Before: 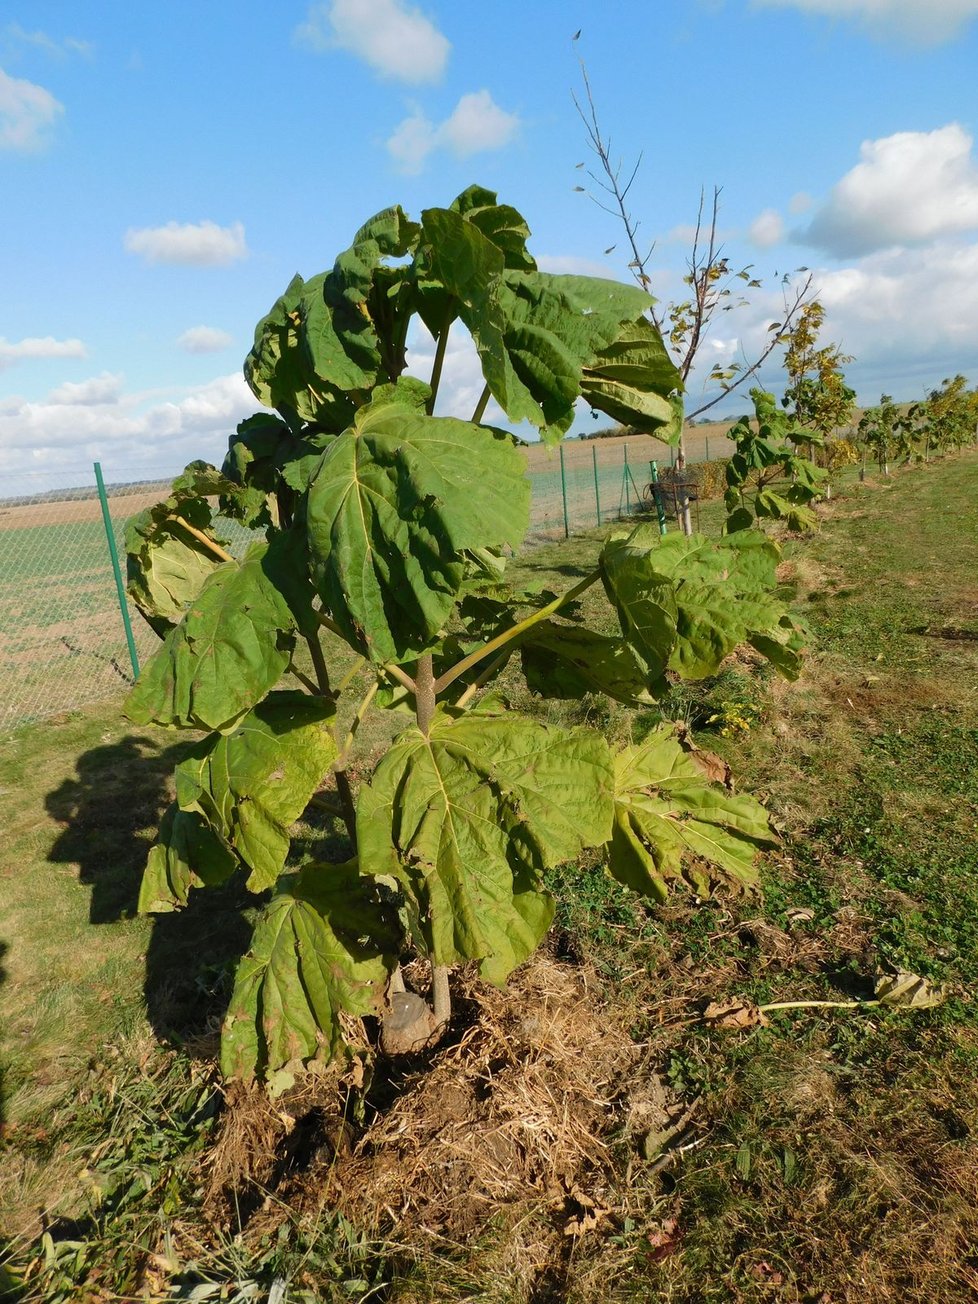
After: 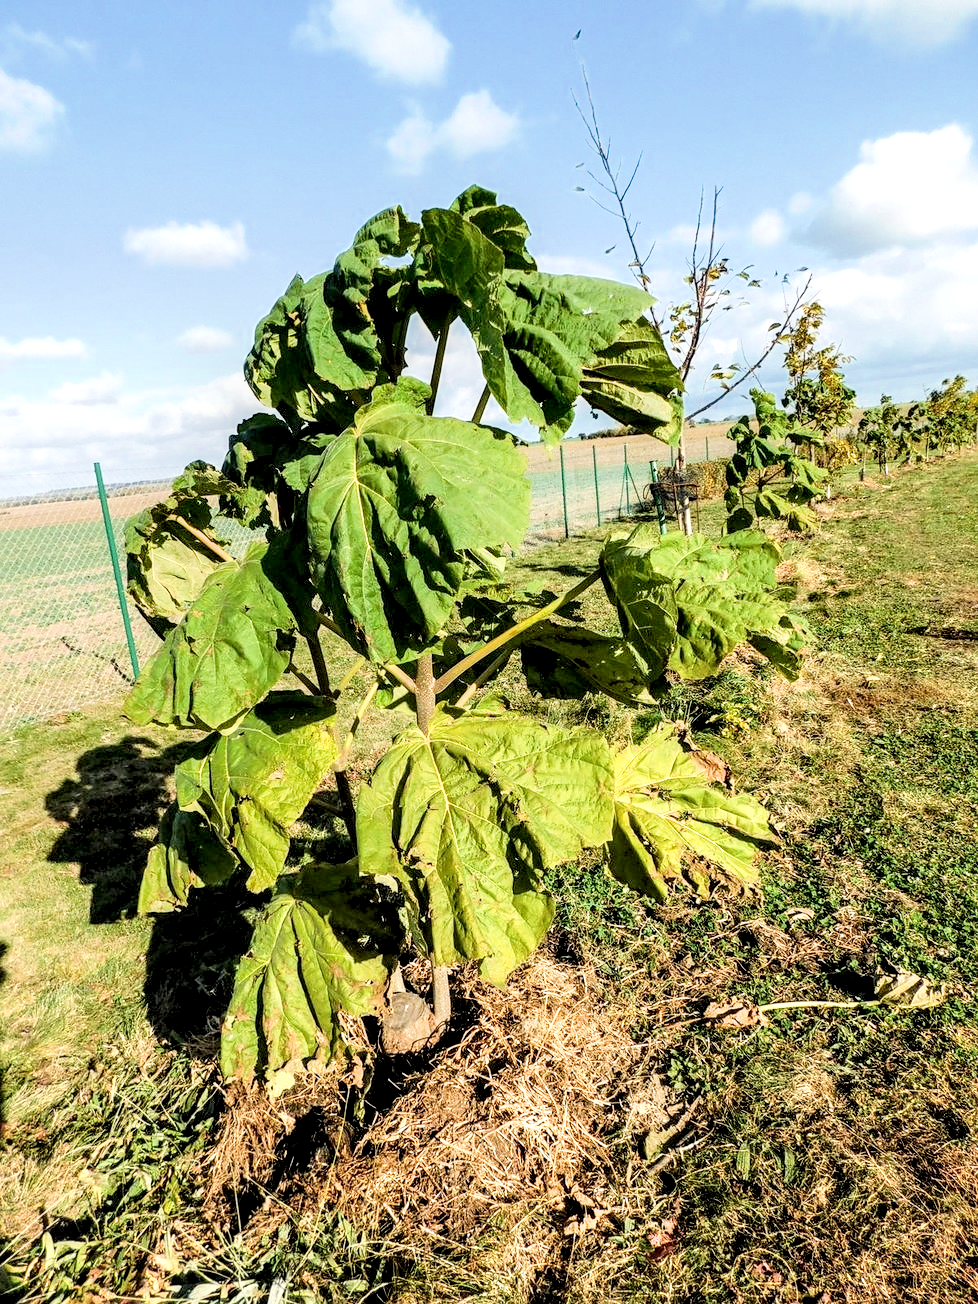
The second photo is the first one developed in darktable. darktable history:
exposure: black level correction 0, exposure 1.2 EV, compensate highlight preservation false
local contrast: highlights 64%, shadows 53%, detail 169%, midtone range 0.512
filmic rgb: black relative exposure -7.49 EV, white relative exposure 5 EV, hardness 3.34, contrast 1.298, iterations of high-quality reconstruction 0
sharpen: amount 0.203
